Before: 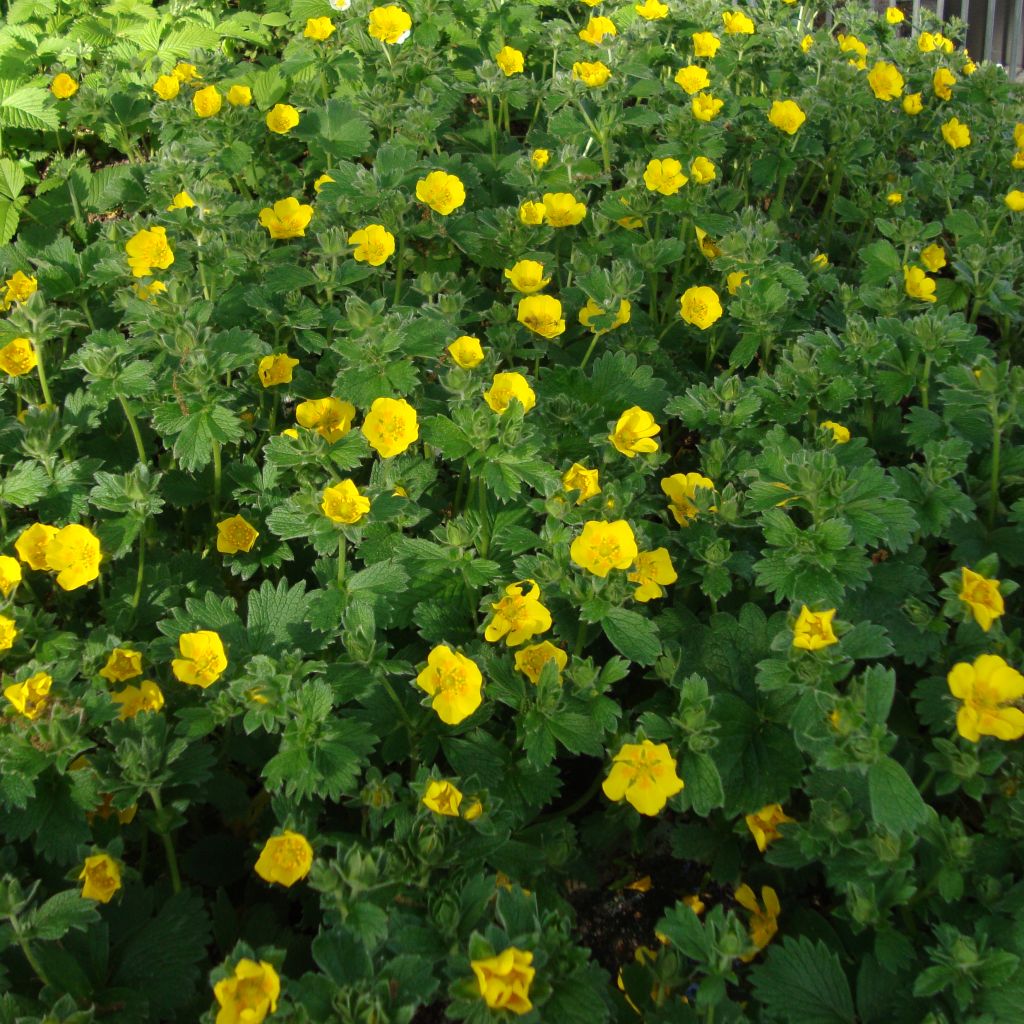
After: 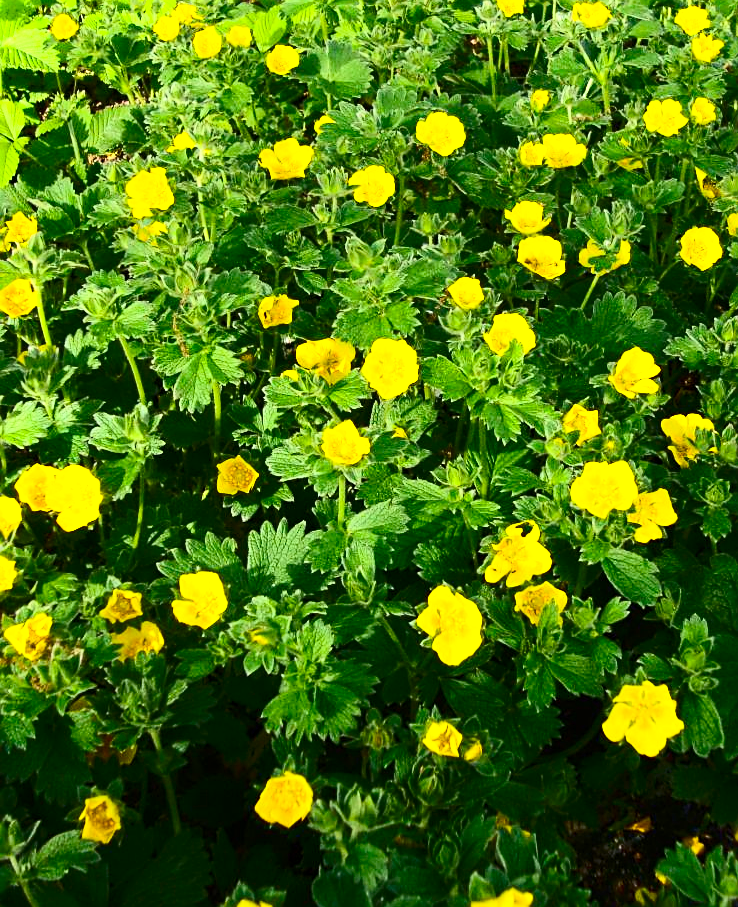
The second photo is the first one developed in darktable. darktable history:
exposure: black level correction 0.001, exposure 0.499 EV, compensate highlight preservation false
contrast brightness saturation: contrast 0.4, brightness 0.104, saturation 0.207
crop: top 5.791%, right 27.863%, bottom 5.566%
sharpen: on, module defaults
color balance rgb: perceptual saturation grading › global saturation 19.744%
